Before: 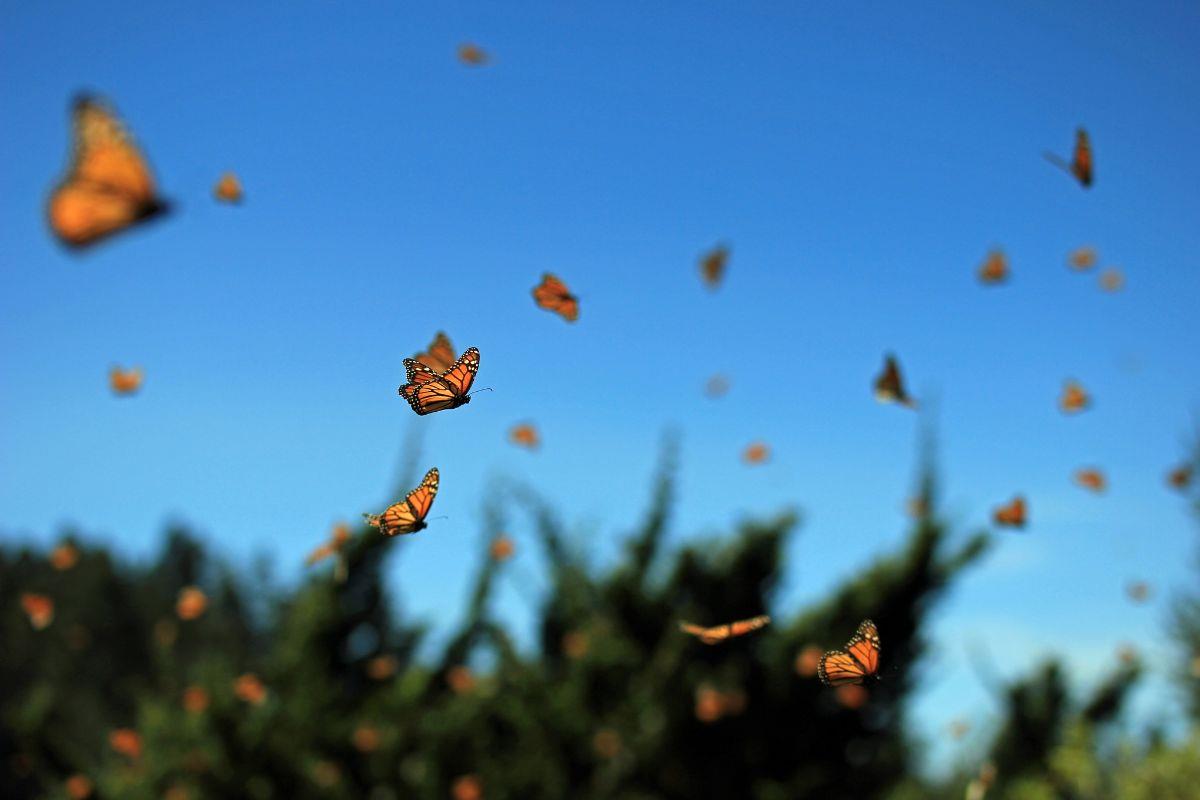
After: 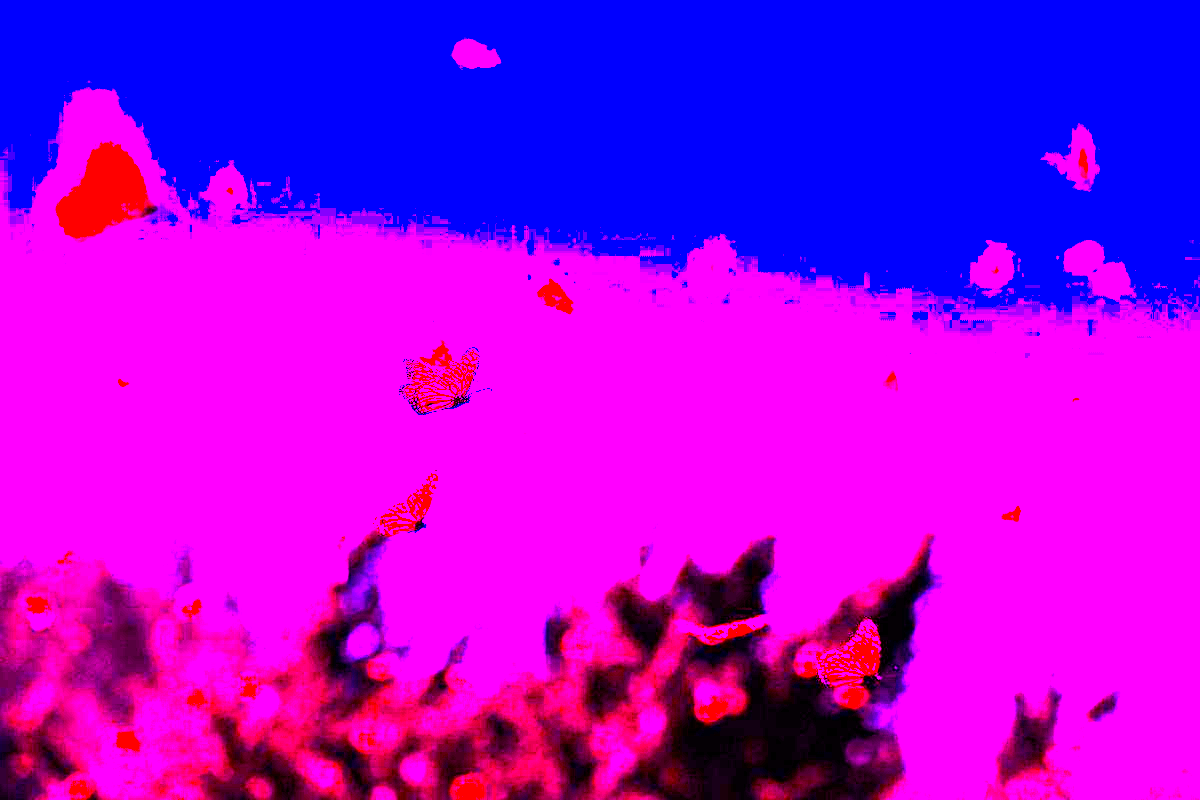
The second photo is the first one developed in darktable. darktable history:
white balance: red 8, blue 8
color balance rgb: linear chroma grading › global chroma 9%, perceptual saturation grading › global saturation 36%, perceptual brilliance grading › global brilliance 15%, perceptual brilliance grading › shadows -35%, global vibrance 15%
